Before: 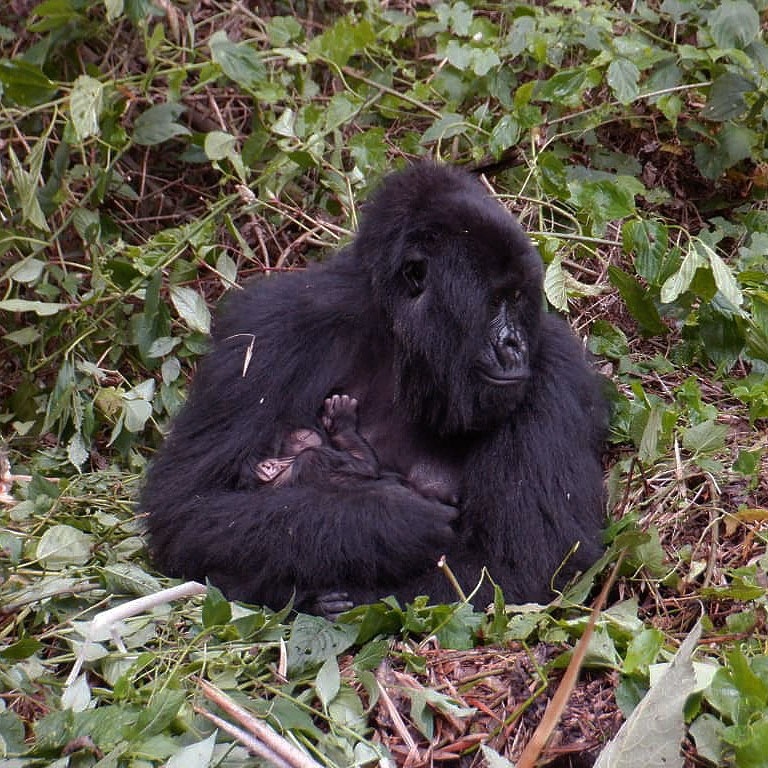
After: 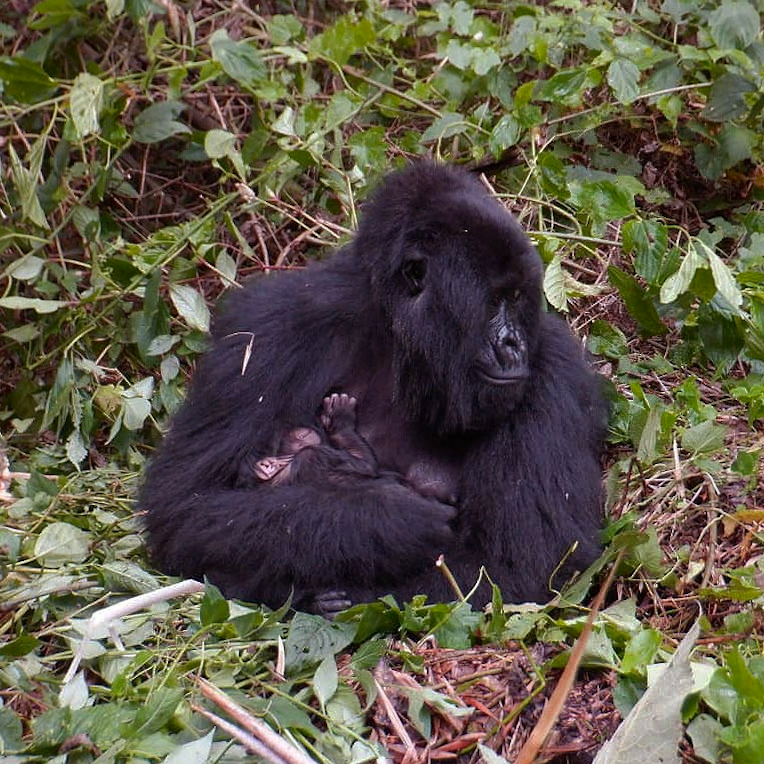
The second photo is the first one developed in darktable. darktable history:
crop and rotate: angle -0.254°
contrast brightness saturation: contrast 0.038, saturation 0.159
